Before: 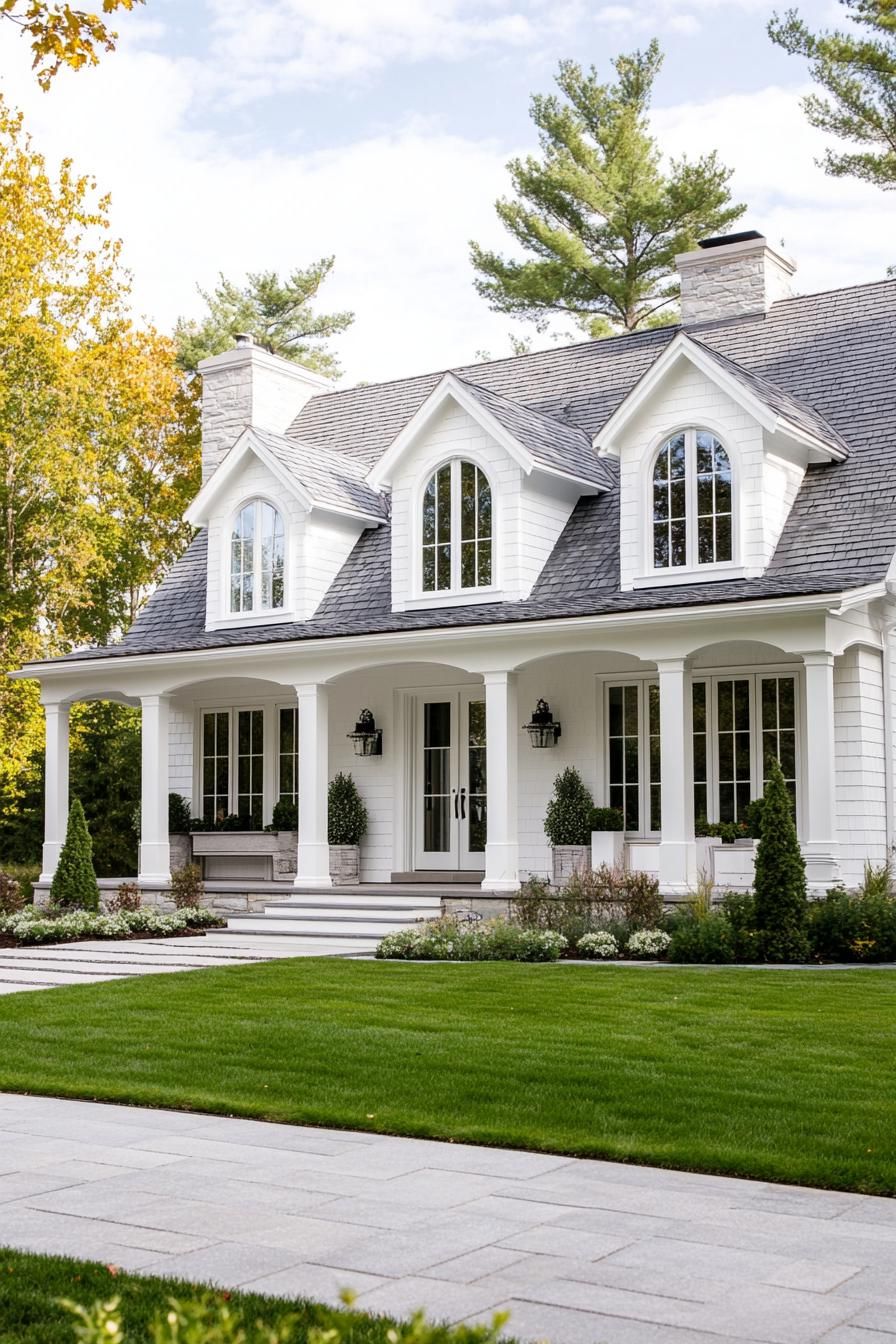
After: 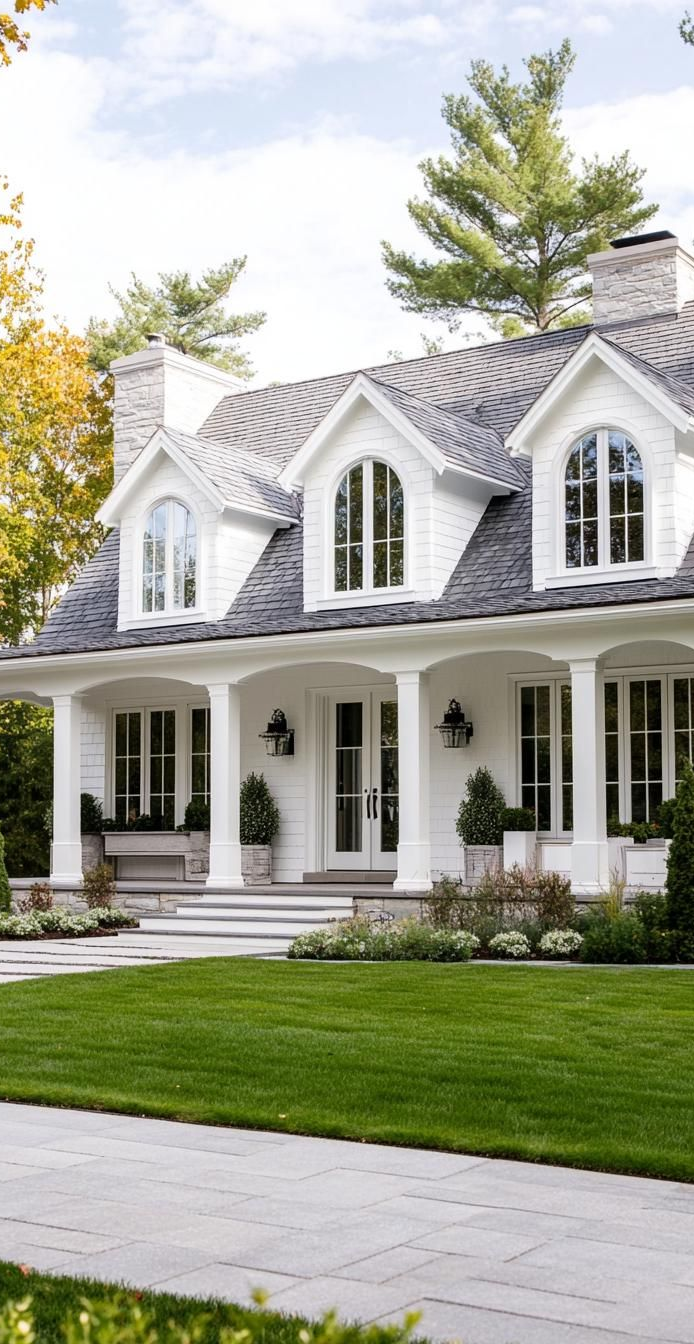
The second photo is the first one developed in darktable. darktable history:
crop: left 9.895%, right 12.58%
